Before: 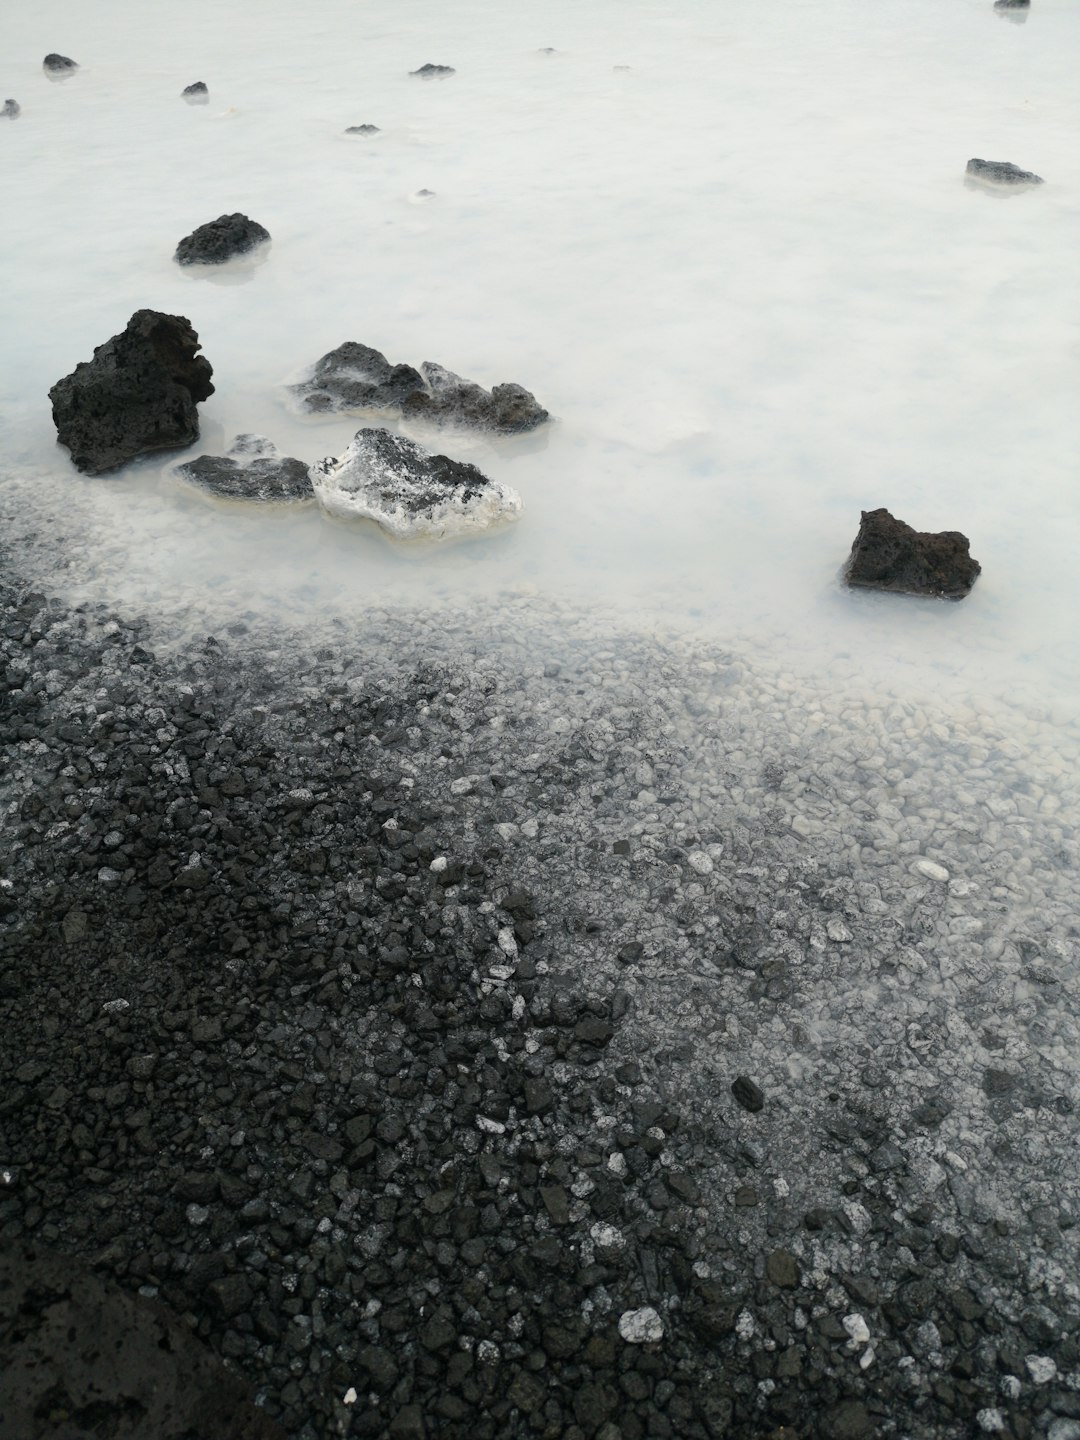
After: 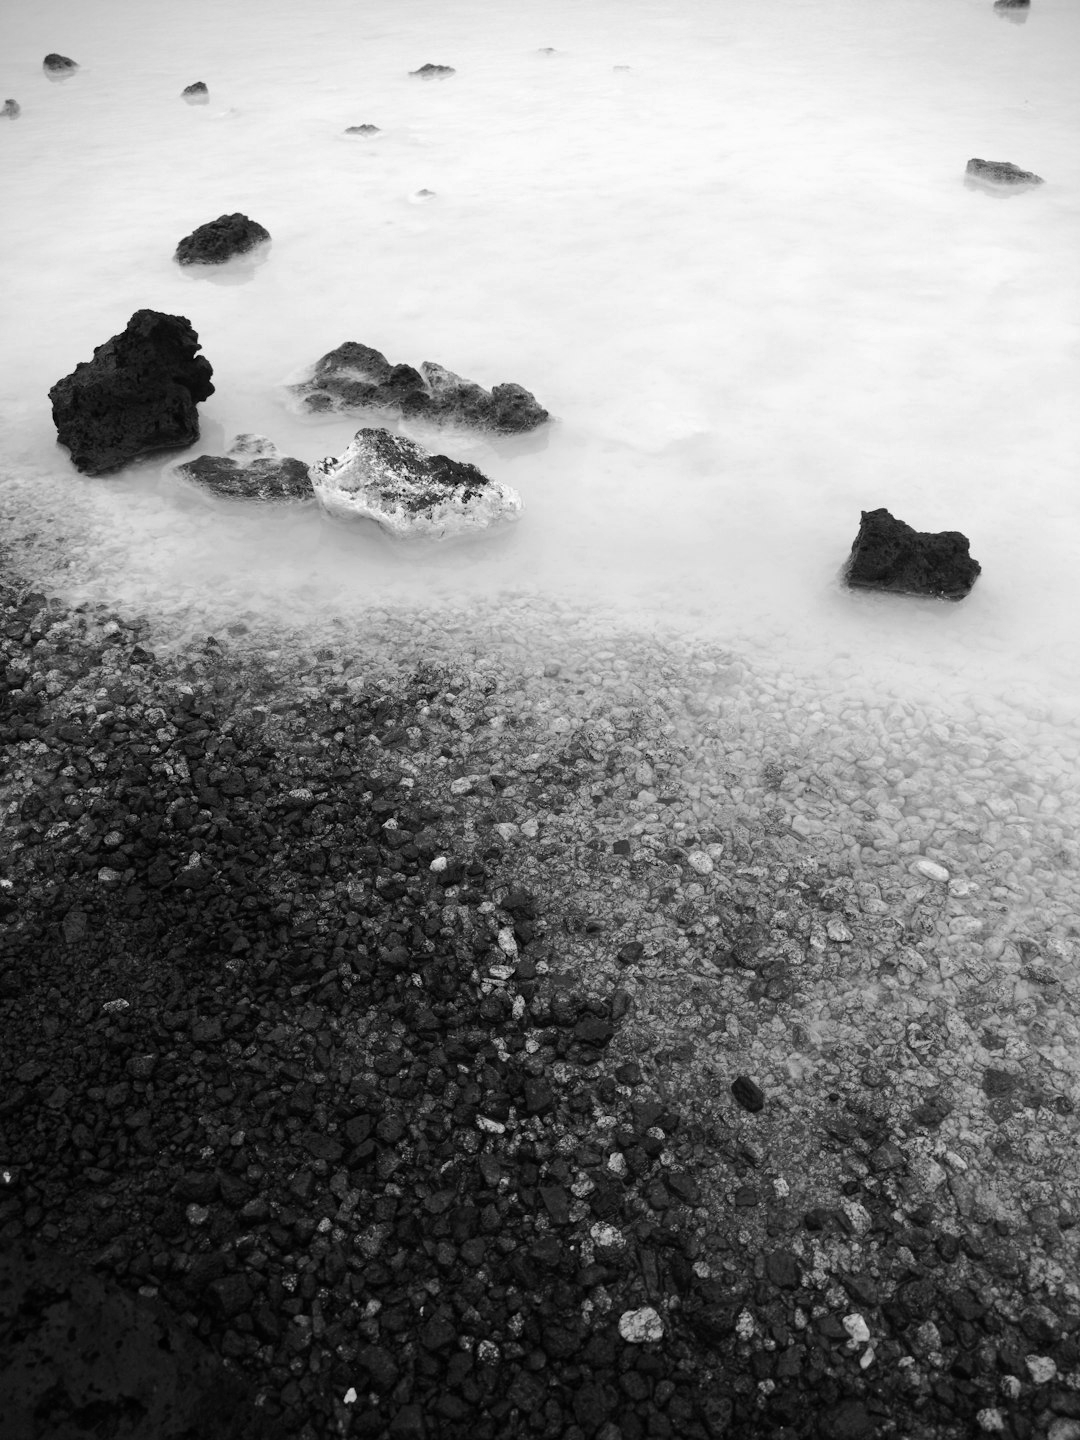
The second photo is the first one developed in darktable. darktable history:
tone equalizer: -8 EV -0.417 EV, -7 EV -0.389 EV, -6 EV -0.333 EV, -5 EV -0.222 EV, -3 EV 0.222 EV, -2 EV 0.333 EV, -1 EV 0.389 EV, +0 EV 0.417 EV, edges refinement/feathering 500, mask exposure compensation -1.57 EV, preserve details no
vignetting: fall-off start 91.19%
color calibration: output gray [0.246, 0.254, 0.501, 0], gray › normalize channels true, illuminant same as pipeline (D50), adaptation XYZ, x 0.346, y 0.359, gamut compression 0
monochrome: on, module defaults
